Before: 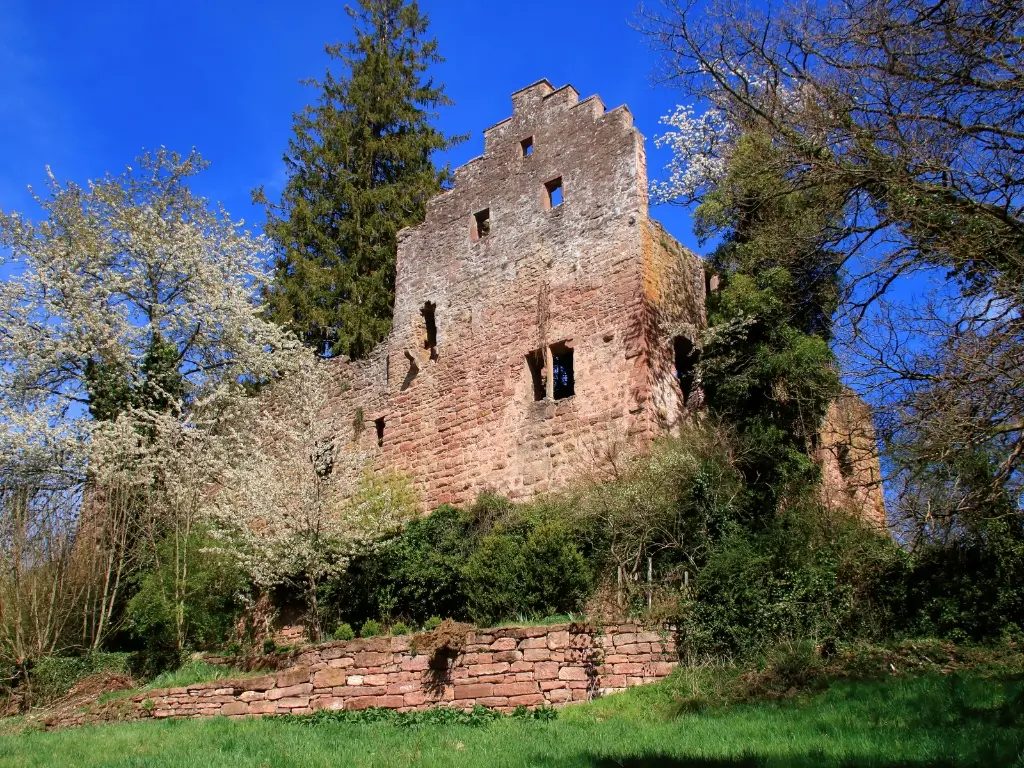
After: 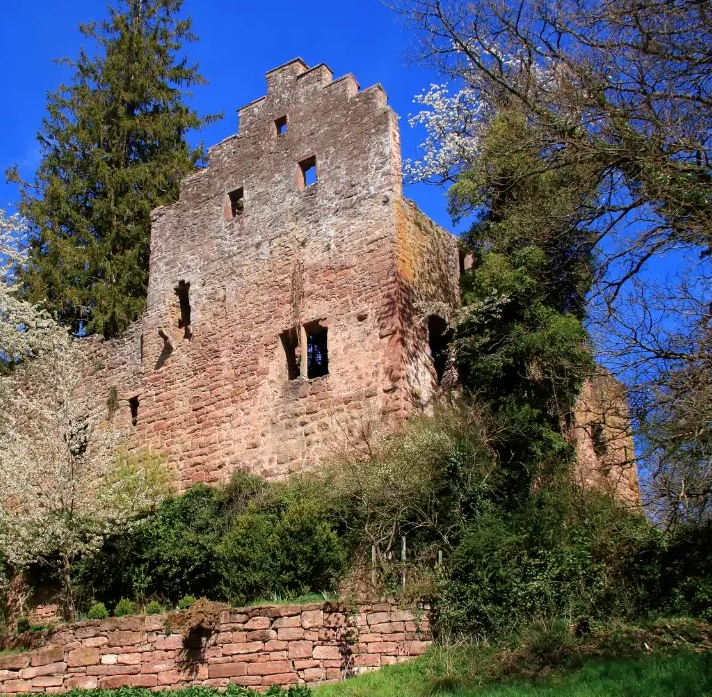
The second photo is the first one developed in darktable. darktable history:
crop and rotate: left 24.034%, top 2.838%, right 6.406%, bottom 6.299%
color balance rgb: on, module defaults
rotate and perspective: automatic cropping off
